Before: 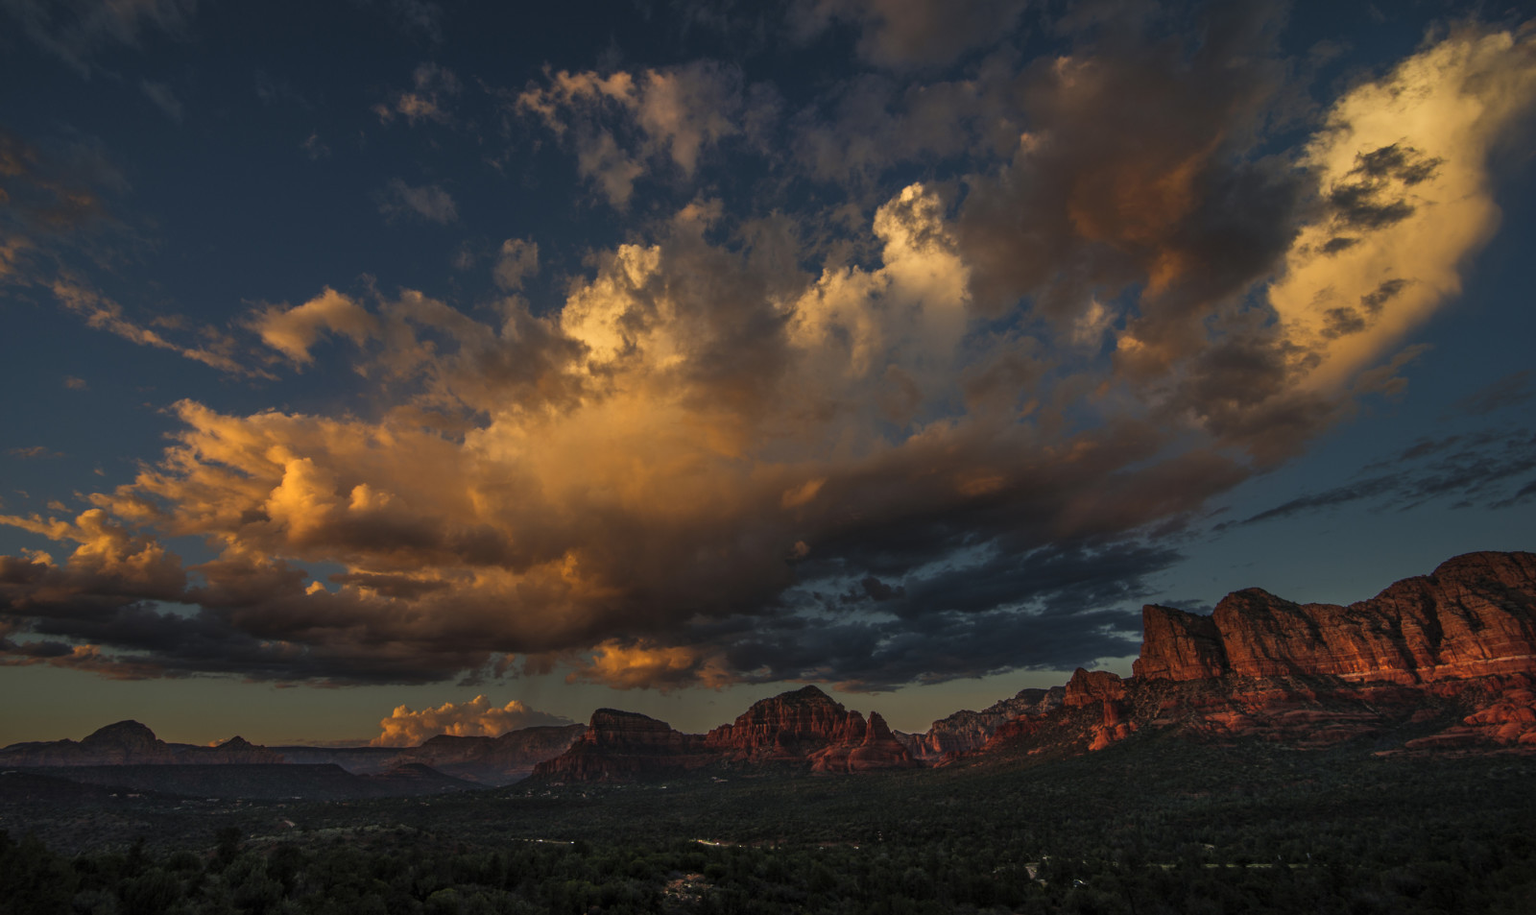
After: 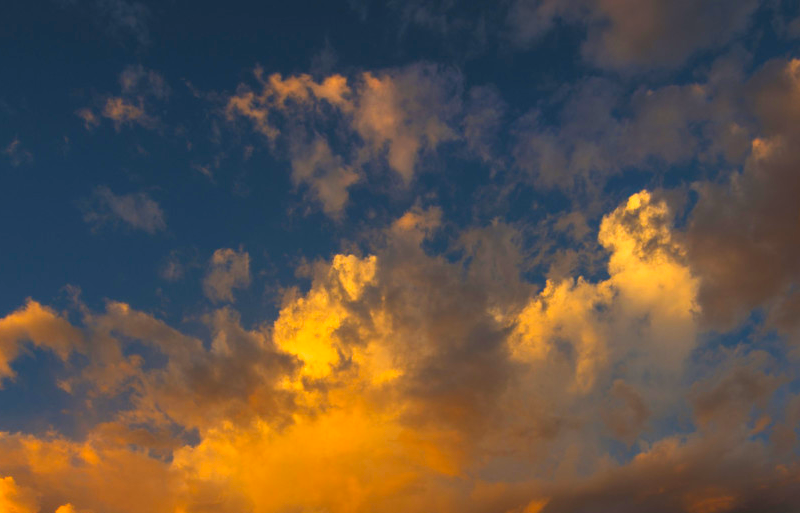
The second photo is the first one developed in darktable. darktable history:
contrast brightness saturation: contrast 0.202, brightness 0.194, saturation 0.782
crop: left 19.498%, right 30.464%, bottom 46.093%
local contrast: mode bilateral grid, contrast 99, coarseness 100, detail 91%, midtone range 0.2
